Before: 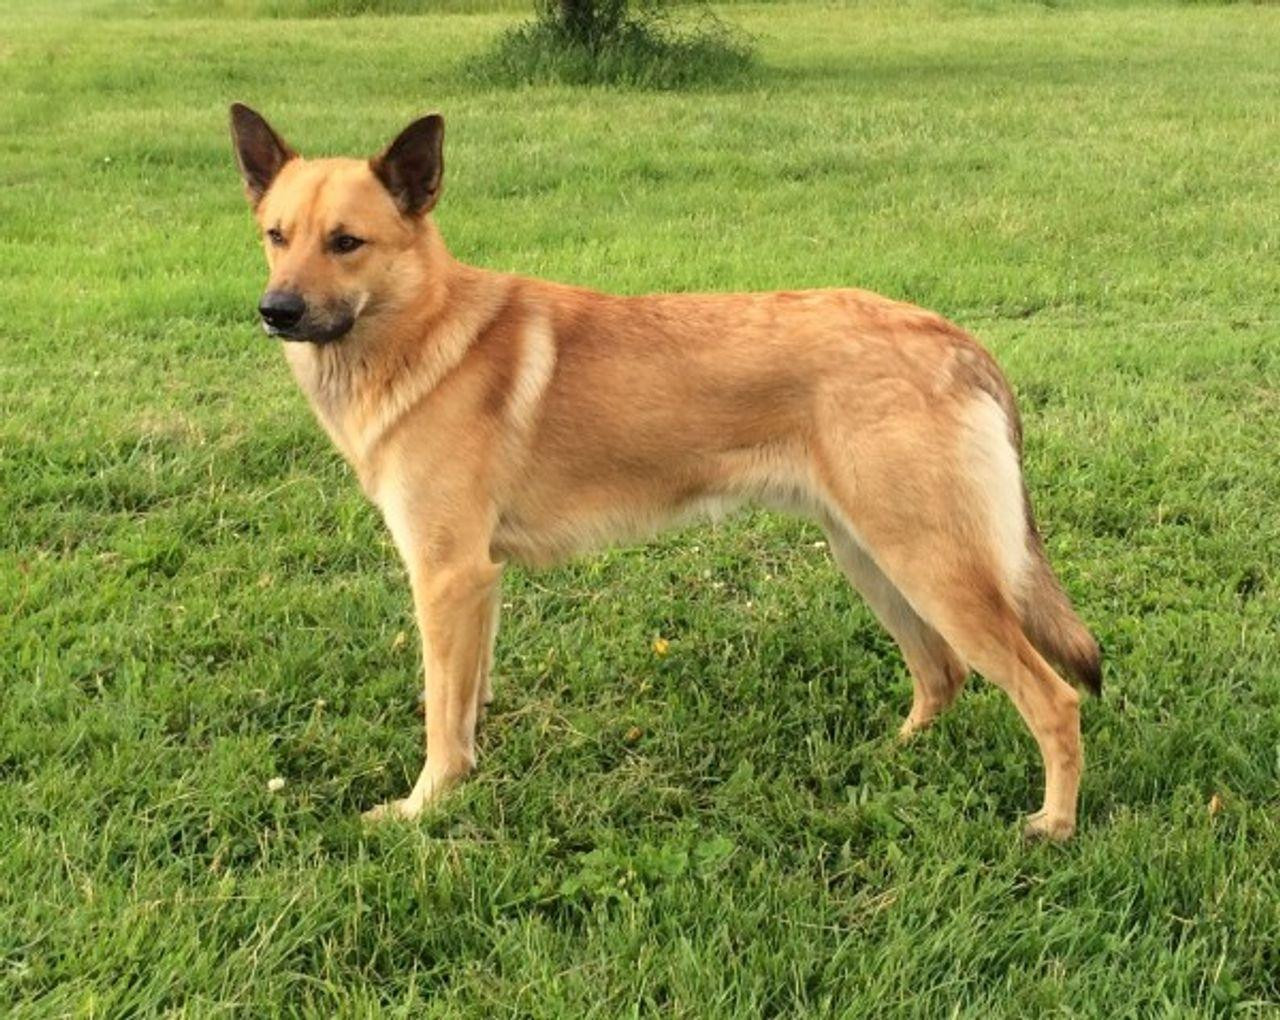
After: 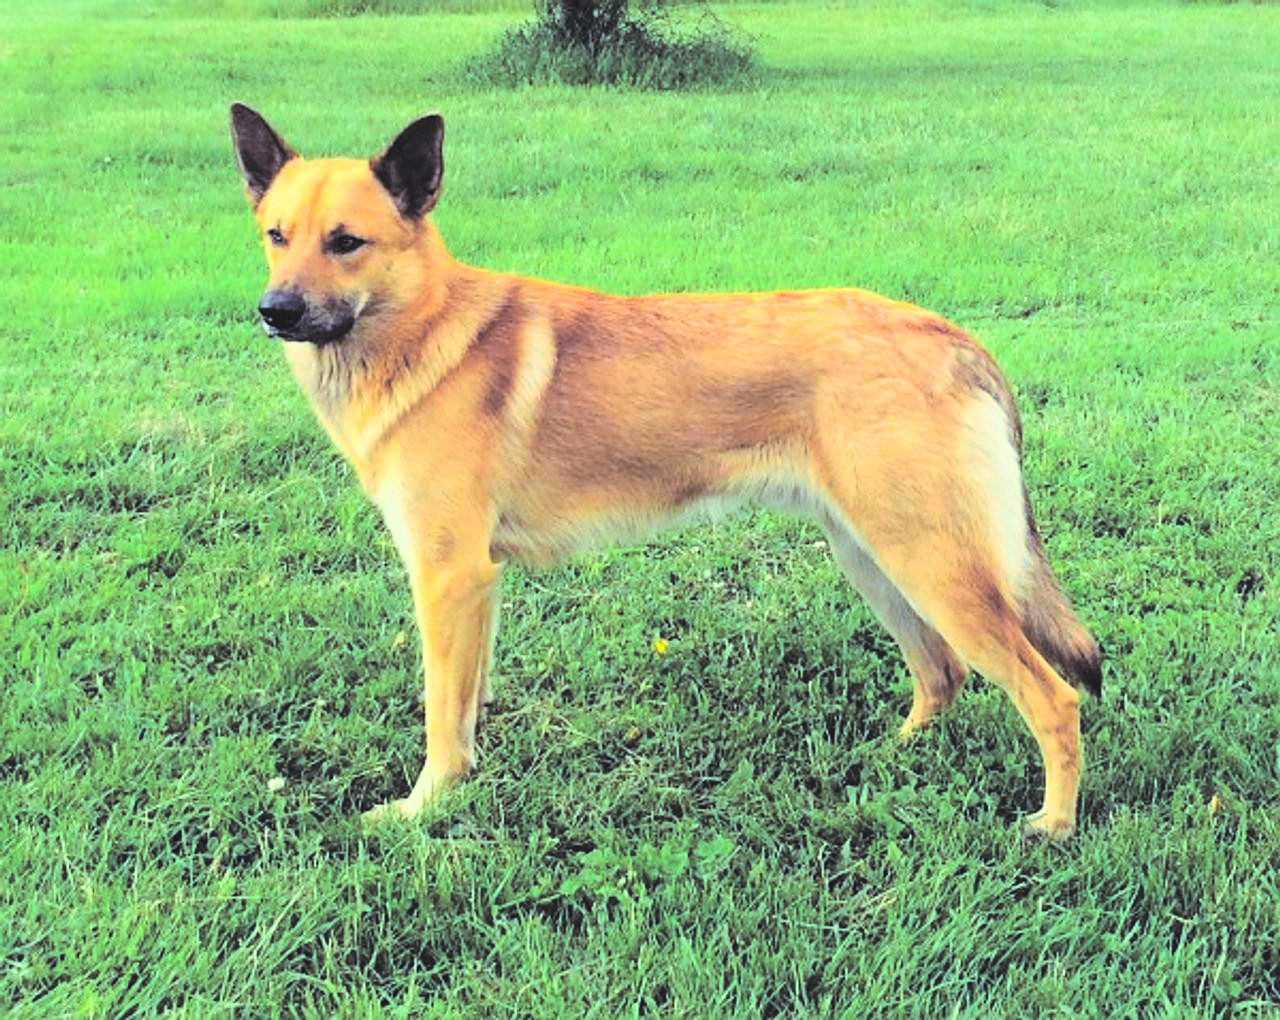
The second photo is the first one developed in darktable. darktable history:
filmic rgb: black relative exposure -5 EV, white relative exposure 3.5 EV, hardness 3.19, contrast 1.4, highlights saturation mix -50%
rgb levels: levels [[0.01, 0.419, 0.839], [0, 0.5, 1], [0, 0.5, 1]]
color balance rgb: perceptual saturation grading › global saturation 20%, global vibrance 20%
color zones: curves: ch0 [(0.224, 0.526) (0.75, 0.5)]; ch1 [(0.055, 0.526) (0.224, 0.761) (0.377, 0.526) (0.75, 0.5)]
levels: levels [0, 0.498, 1]
contrast brightness saturation: brightness 0.28
sharpen: on, module defaults
rgb curve: curves: ch0 [(0, 0.186) (0.314, 0.284) (0.576, 0.466) (0.805, 0.691) (0.936, 0.886)]; ch1 [(0, 0.186) (0.314, 0.284) (0.581, 0.534) (0.771, 0.746) (0.936, 0.958)]; ch2 [(0, 0.216) (0.275, 0.39) (1, 1)], mode RGB, independent channels, compensate middle gray true, preserve colors none
